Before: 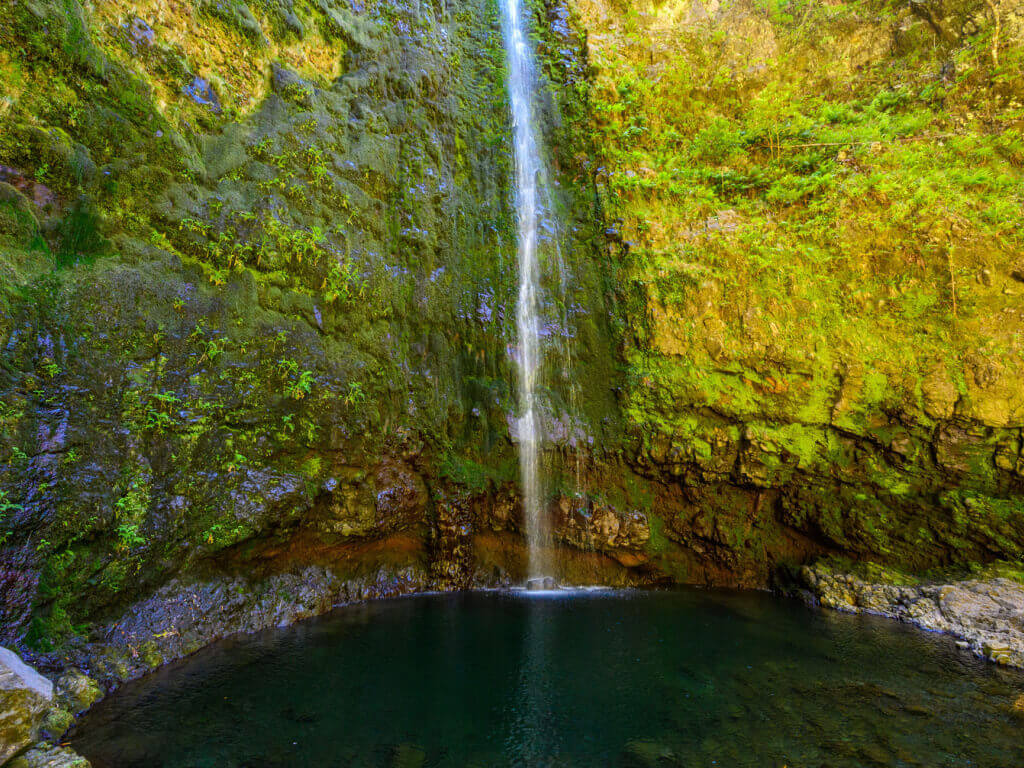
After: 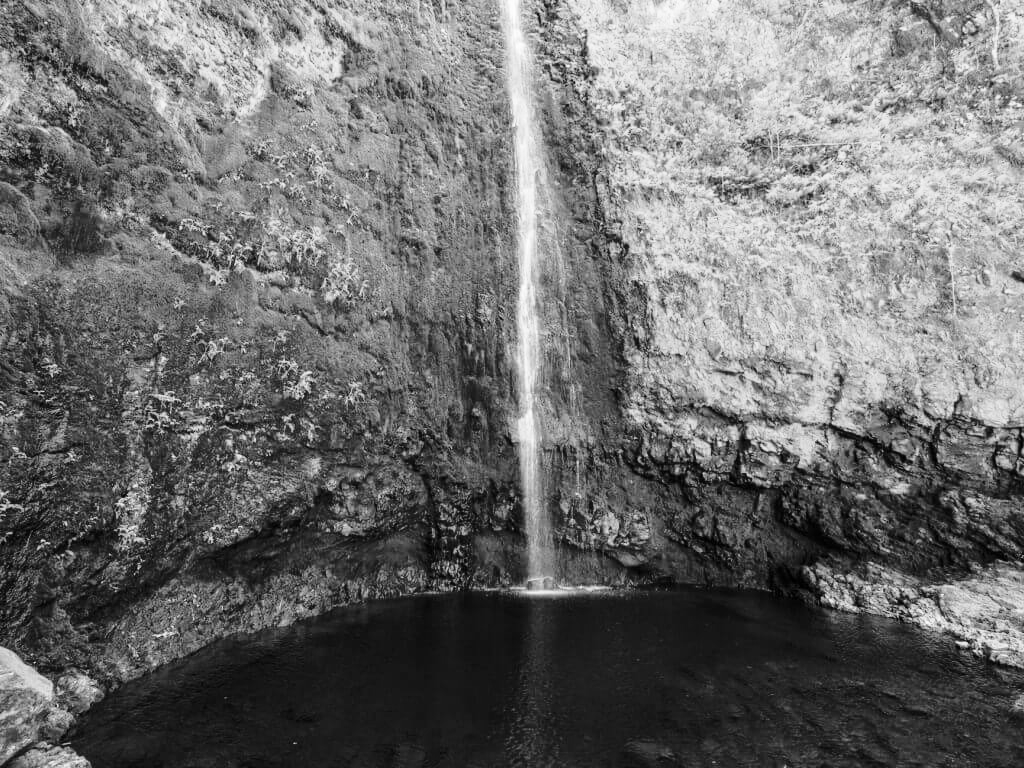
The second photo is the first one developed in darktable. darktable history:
monochrome: on, module defaults
base curve: curves: ch0 [(0, 0) (0.028, 0.03) (0.121, 0.232) (0.46, 0.748) (0.859, 0.968) (1, 1)]
